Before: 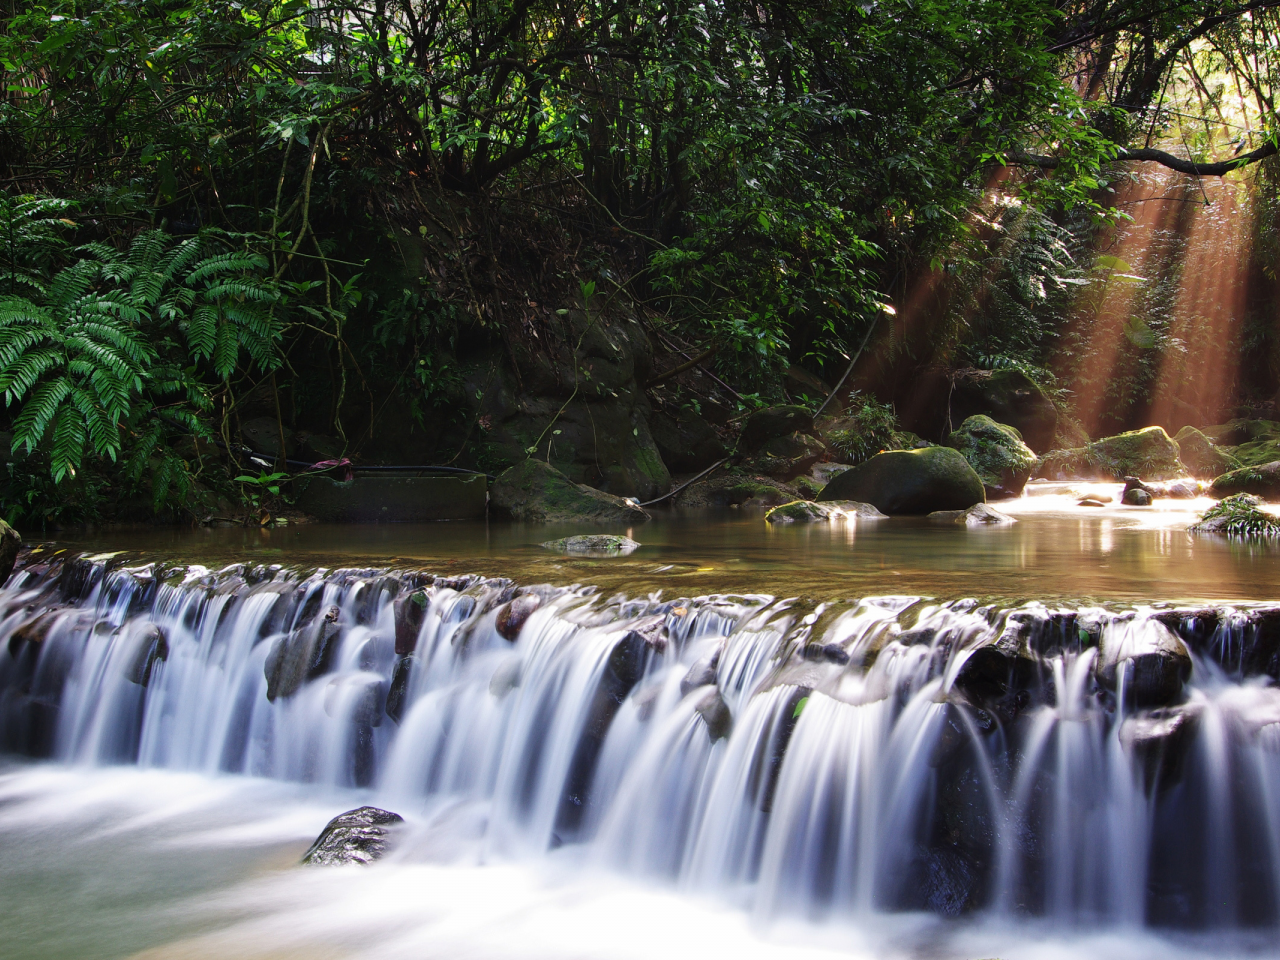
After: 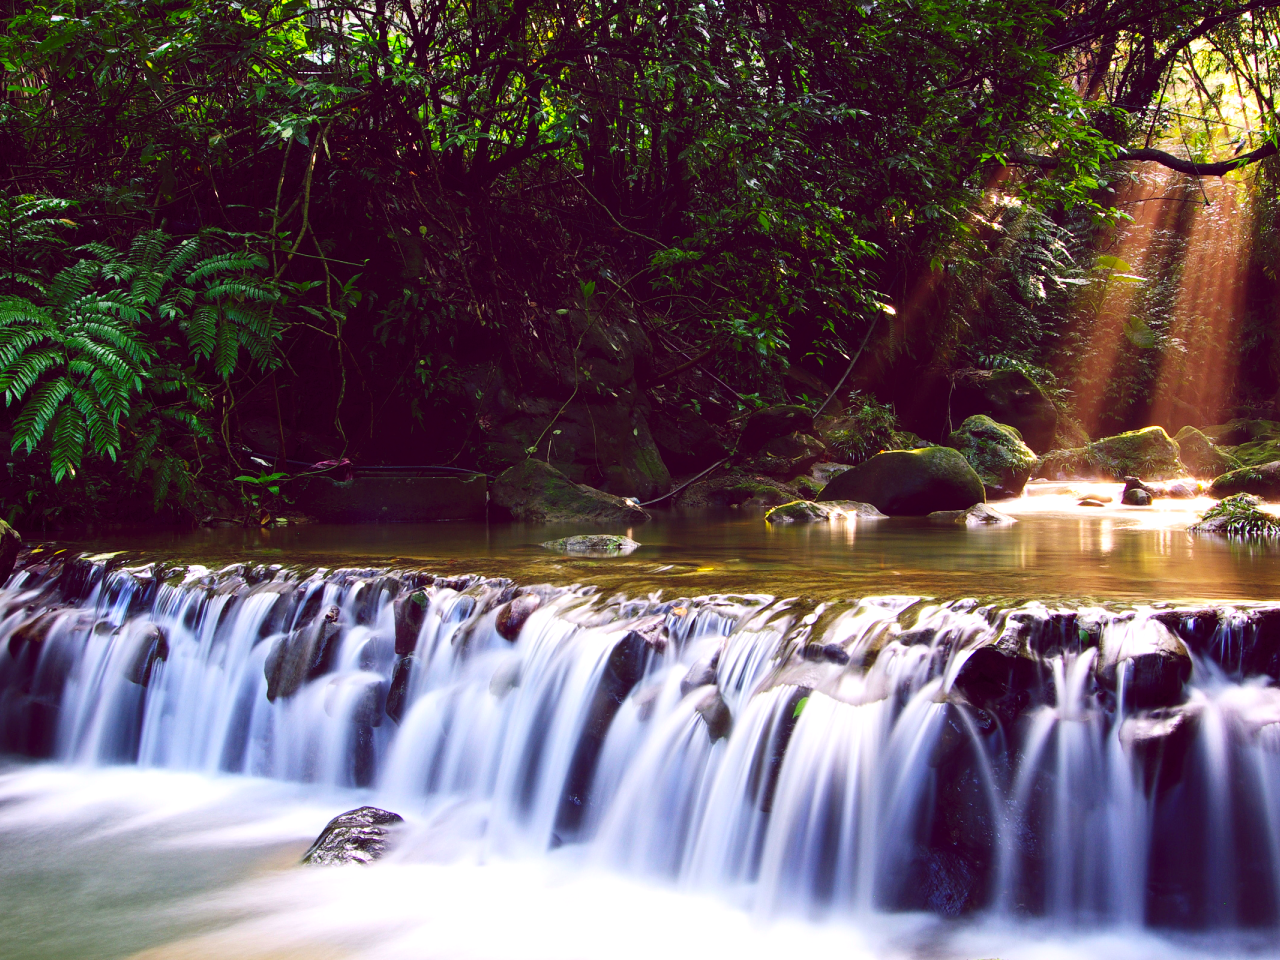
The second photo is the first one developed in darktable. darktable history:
exposure: exposure 0.202 EV, compensate highlight preservation false
contrast brightness saturation: contrast 0.146, brightness -0.007, saturation 0.095
color balance rgb: shadows lift › chroma 2.056%, shadows lift › hue 137.33°, power › hue 329.81°, global offset › chroma 0.283%, global offset › hue 319.26°, linear chroma grading › global chroma 9.67%, perceptual saturation grading › global saturation -0.975%, global vibrance 31.43%
